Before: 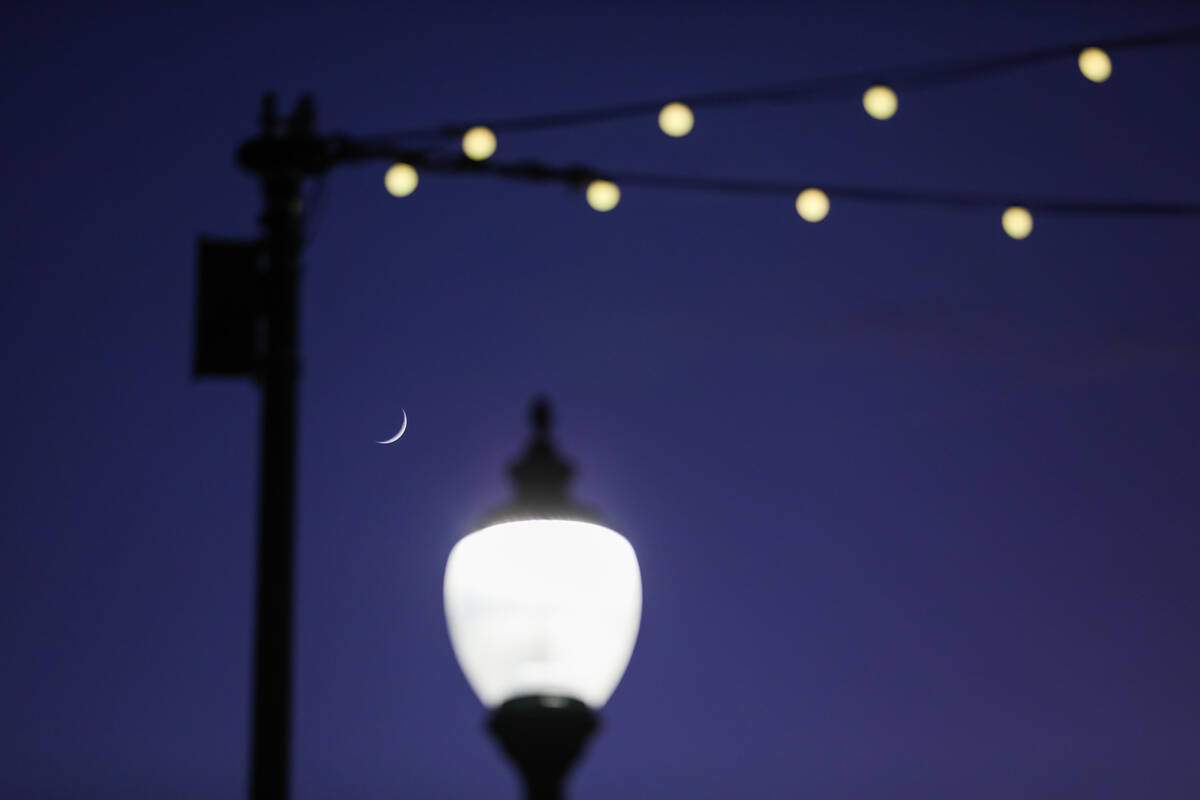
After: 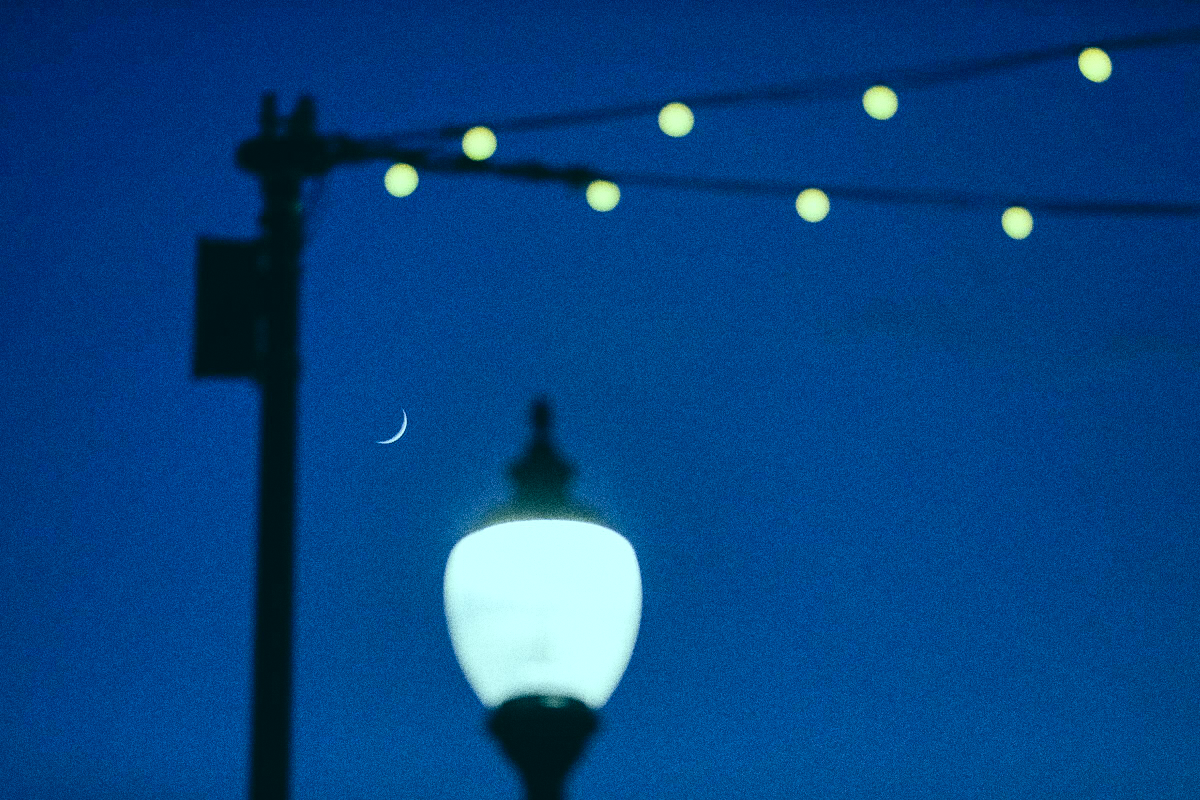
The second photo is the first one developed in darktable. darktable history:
shadows and highlights: soften with gaussian
white balance: red 0.967, blue 1.119, emerald 0.756
grain: coarseness 10.62 ISO, strength 55.56%
color correction: highlights a* -20.08, highlights b* 9.8, shadows a* -20.4, shadows b* -10.76
